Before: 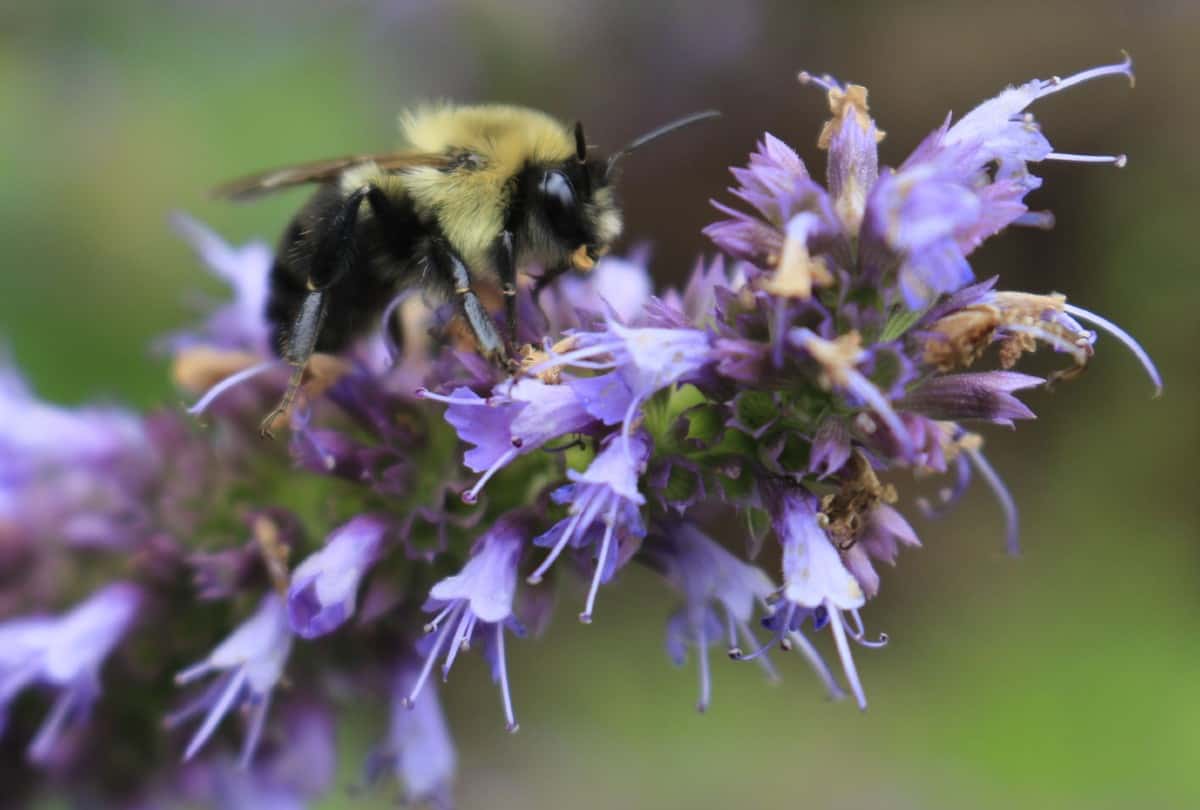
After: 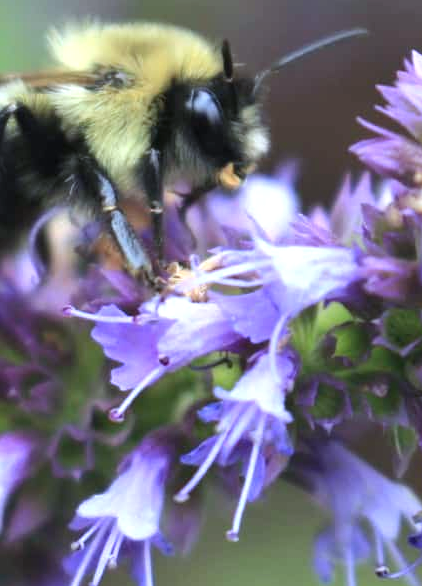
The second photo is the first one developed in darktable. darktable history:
crop and rotate: left 29.476%, top 10.214%, right 35.32%, bottom 17.333%
color calibration: x 0.37, y 0.382, temperature 4313.32 K
exposure: black level correction 0, exposure 0.7 EV, compensate exposure bias true, compensate highlight preservation false
